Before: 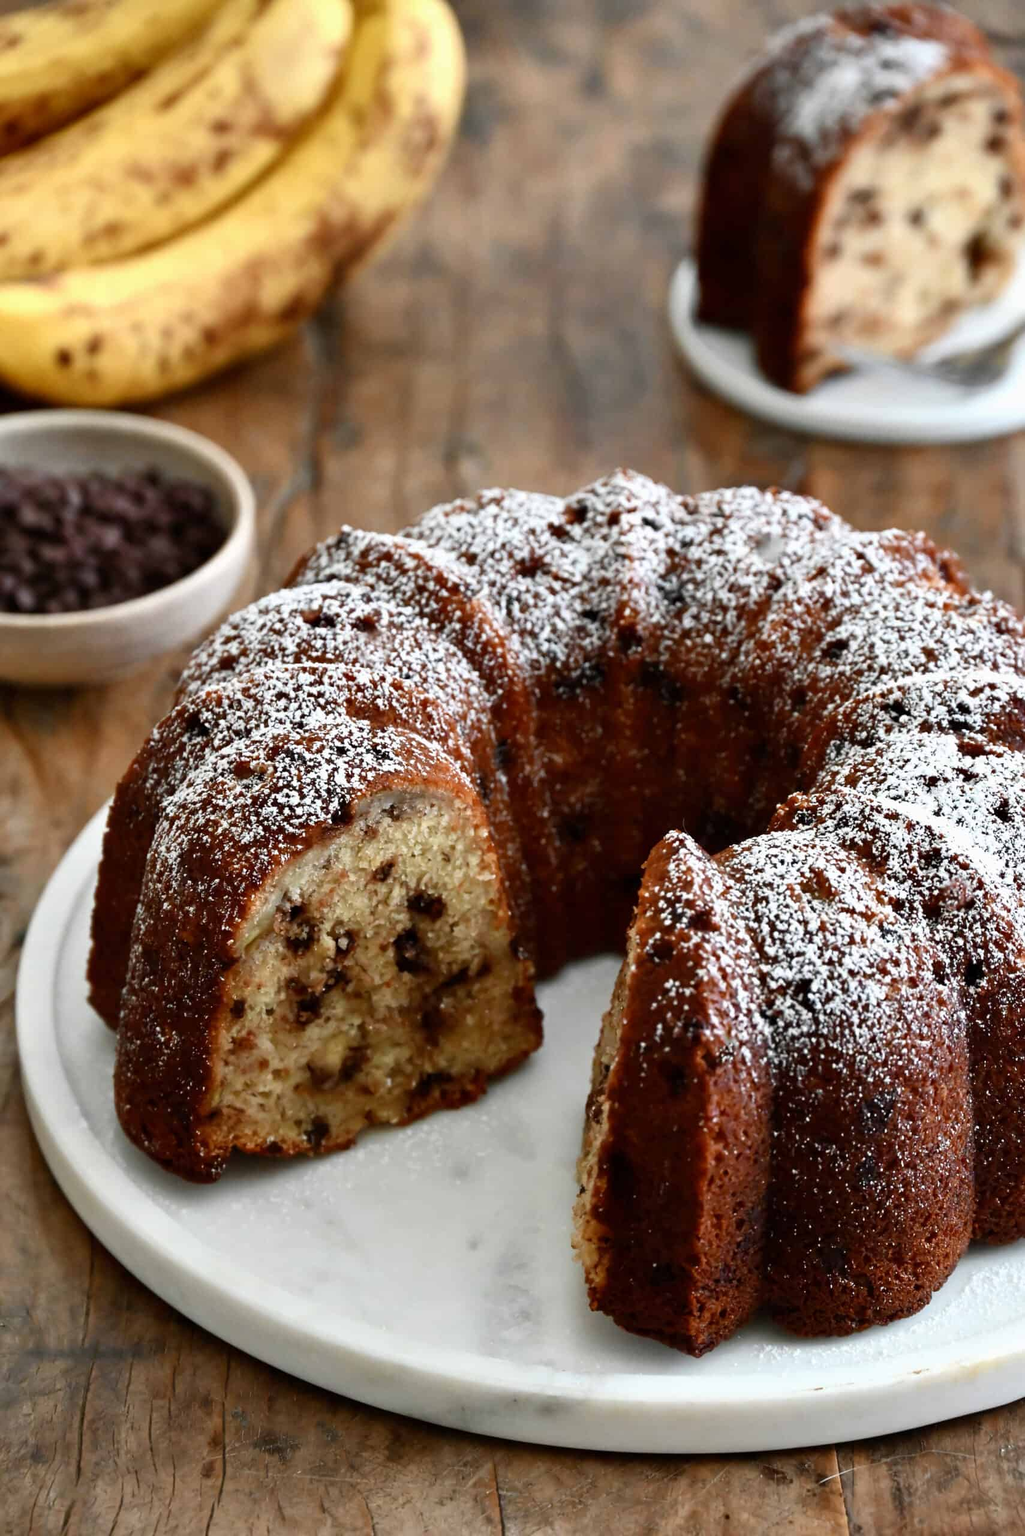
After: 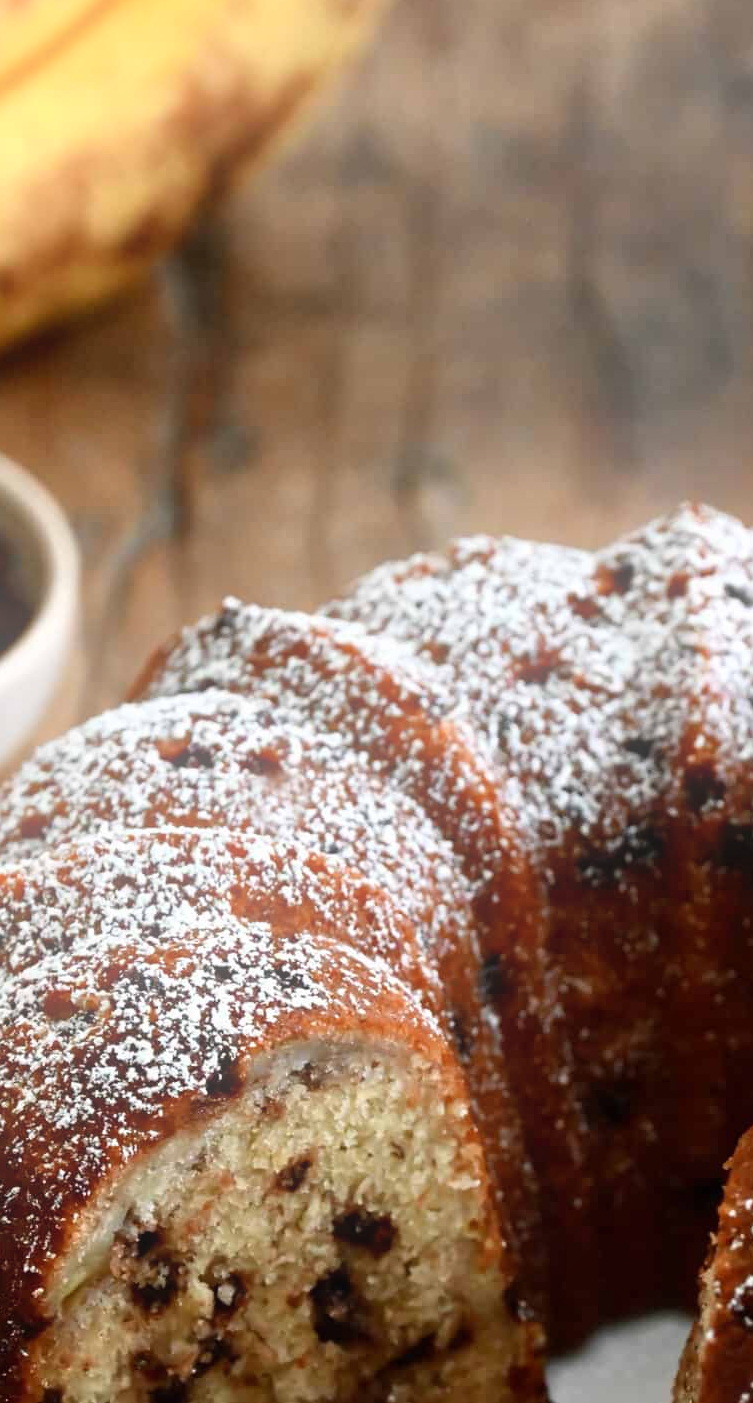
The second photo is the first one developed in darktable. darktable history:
bloom: on, module defaults
crop: left 20.248%, top 10.86%, right 35.675%, bottom 34.321%
